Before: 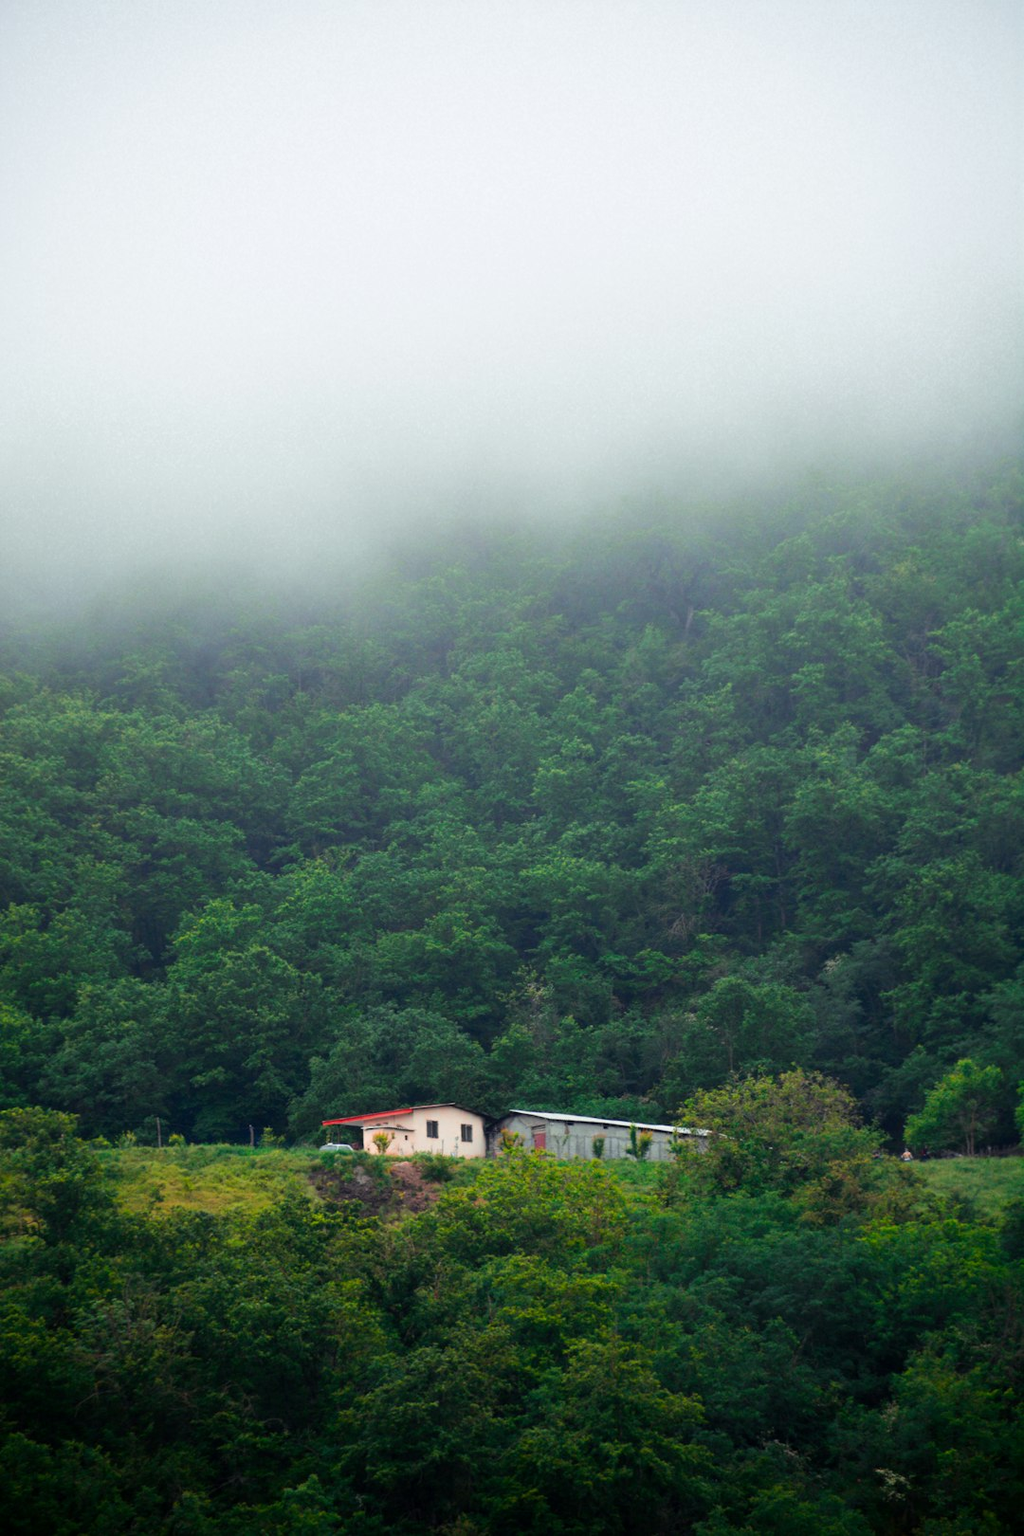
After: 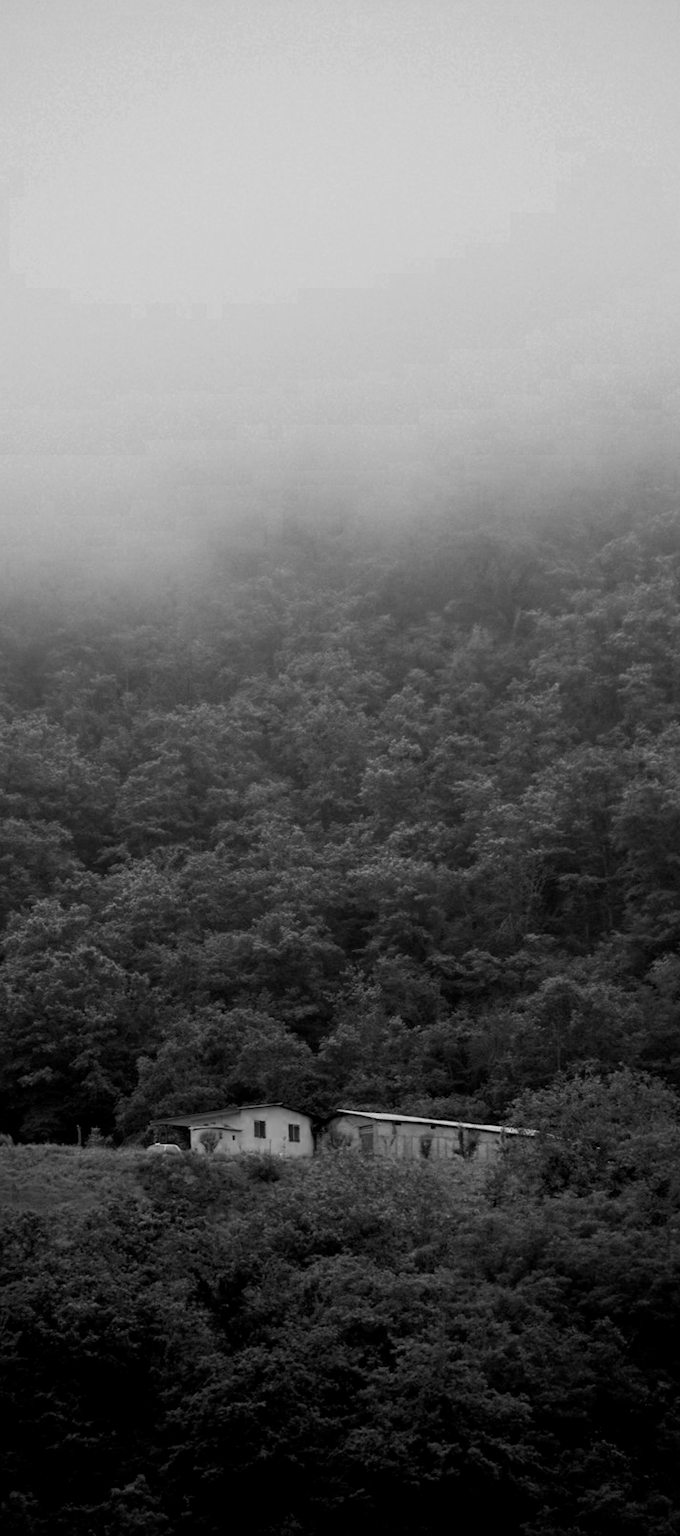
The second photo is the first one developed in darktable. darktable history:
color zones: curves: ch0 [(0.002, 0.429) (0.121, 0.212) (0.198, 0.113) (0.276, 0.344) (0.331, 0.541) (0.41, 0.56) (0.482, 0.289) (0.619, 0.227) (0.721, 0.18) (0.821, 0.435) (0.928, 0.555) (1, 0.587)]; ch1 [(0, 0) (0.143, 0) (0.286, 0) (0.429, 0) (0.571, 0) (0.714, 0) (0.857, 0)]
crop: left 16.899%, right 16.556%
exposure: black level correction 0.011, exposure -0.478 EV, compensate highlight preservation false
rgb levels: mode RGB, independent channels, levels [[0, 0.5, 1], [0, 0.521, 1], [0, 0.536, 1]]
